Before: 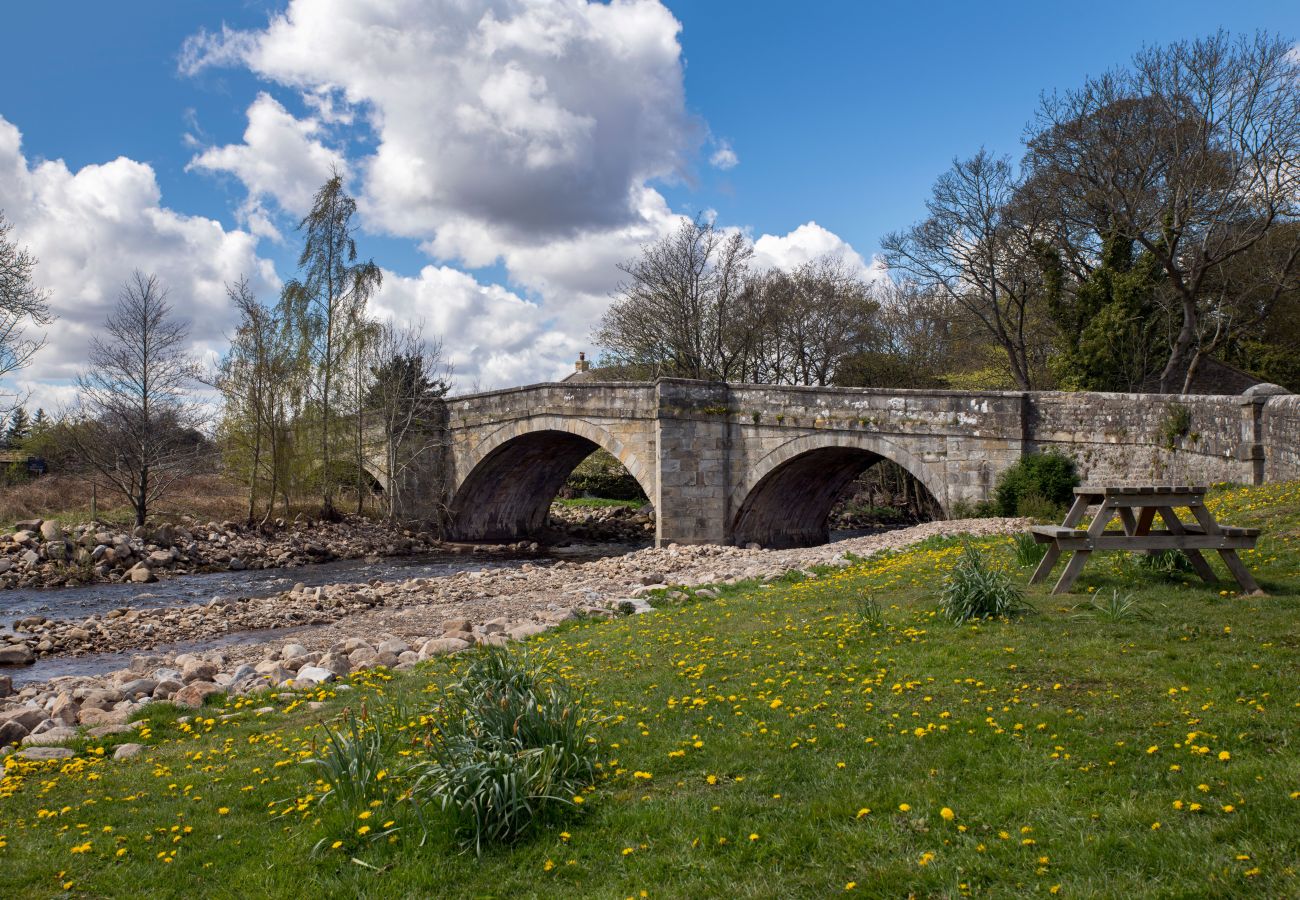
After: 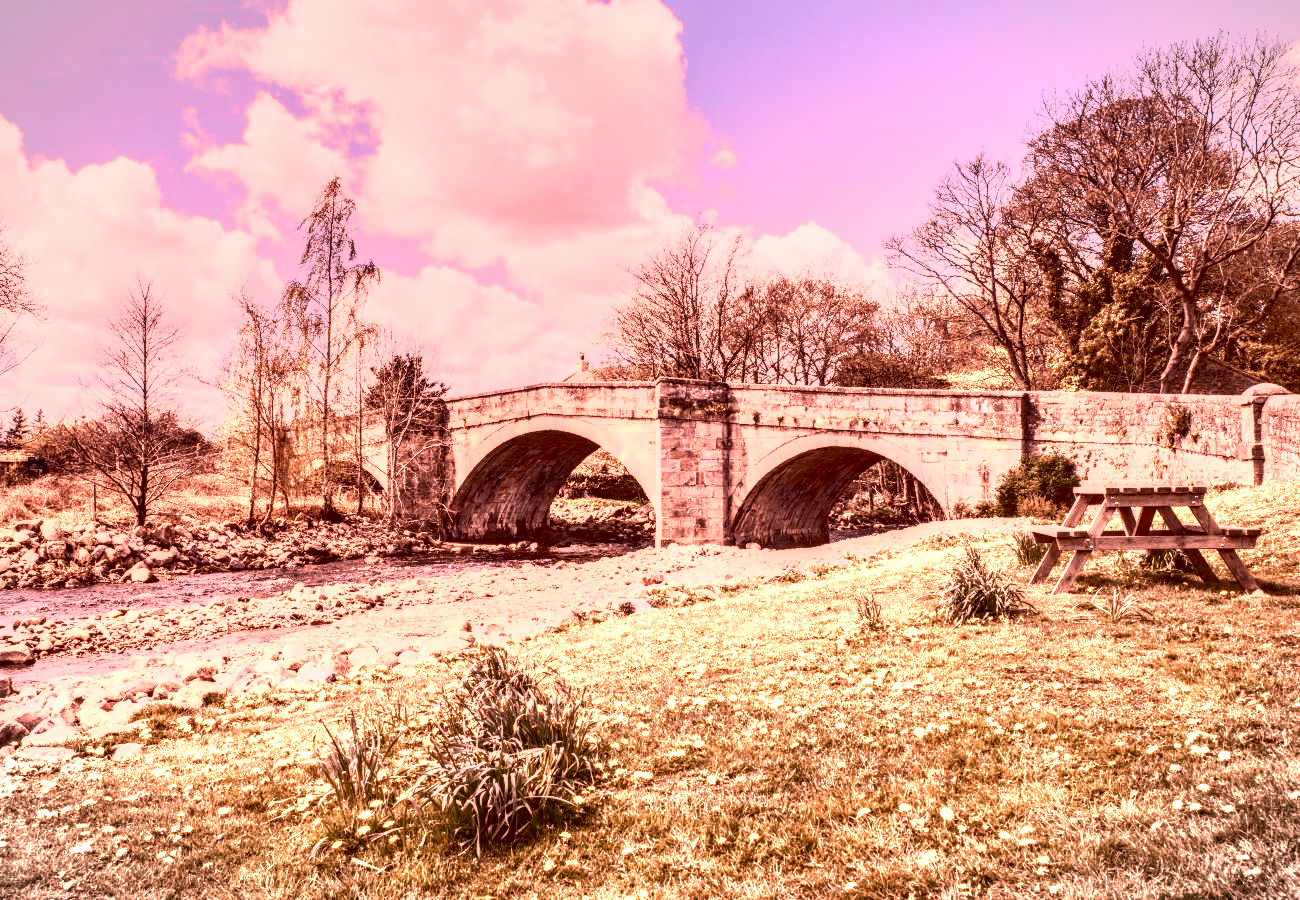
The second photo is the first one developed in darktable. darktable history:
shadows and highlights: shadows 37.27, highlights -28.18, soften with gaussian
color zones: curves: ch0 [(0.018, 0.548) (0.224, 0.64) (0.425, 0.447) (0.675, 0.575) (0.732, 0.579)]; ch1 [(0.066, 0.487) (0.25, 0.5) (0.404, 0.43) (0.75, 0.421) (0.956, 0.421)]; ch2 [(0.044, 0.561) (0.215, 0.465) (0.399, 0.544) (0.465, 0.548) (0.614, 0.447) (0.724, 0.43) (0.882, 0.623) (0.956, 0.632)]
vignetting: fall-off start 100%, brightness -0.282, width/height ratio 1.31
basic adjustments: contrast 0.09, brightness 0.13, saturation -0.18, vibrance 0.21
white balance: red 2.526, blue 1.507
local contrast: highlights 19%, detail 186%
levels: levels [0, 0.48, 0.961]
tone curve: curves: ch0 [(0, 0.148) (0.191, 0.225) (0.39, 0.373) (0.669, 0.716) (0.847, 0.818) (1, 0.839)]
color balance: lift [1.001, 1.007, 1, 0.993], gamma [1.023, 1.026, 1.01, 0.974], gain [0.964, 1.059, 1.073, 0.927]
